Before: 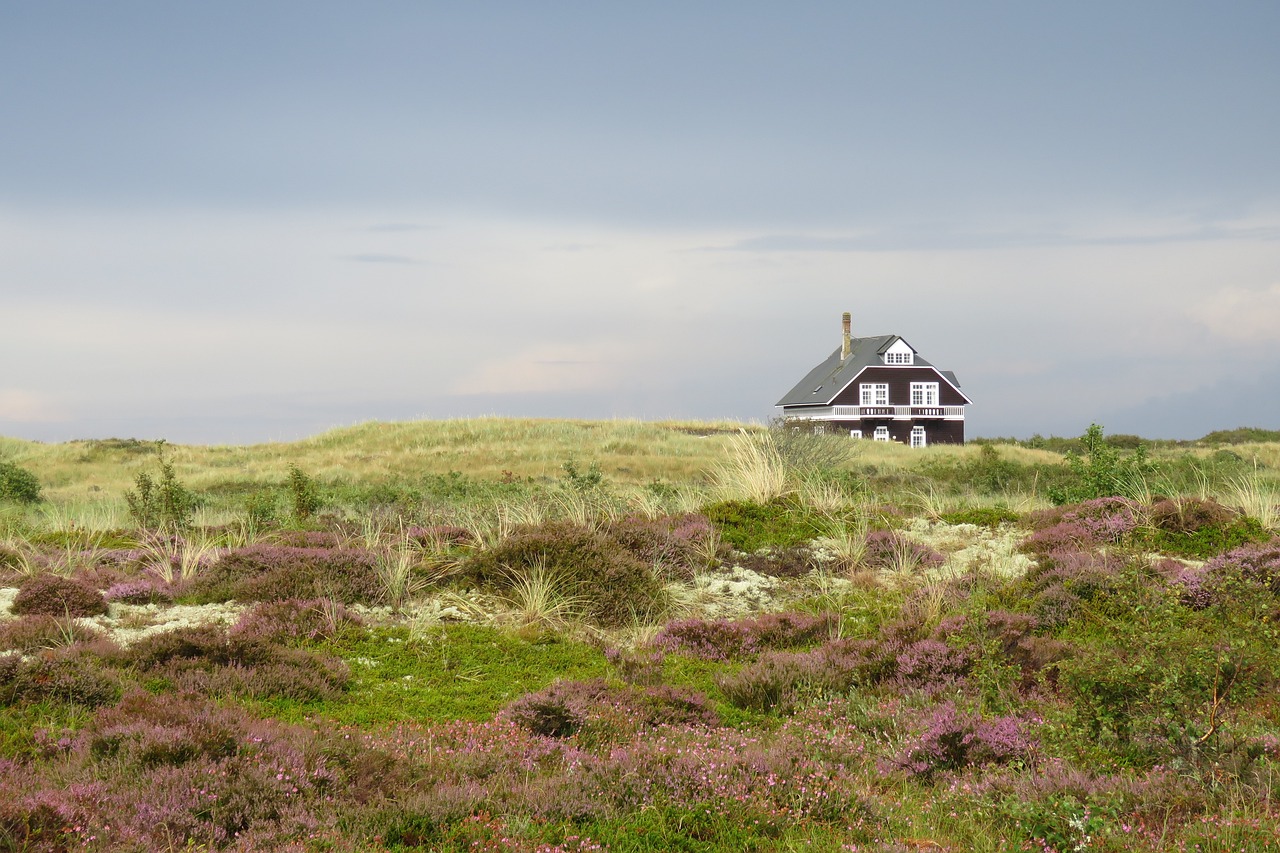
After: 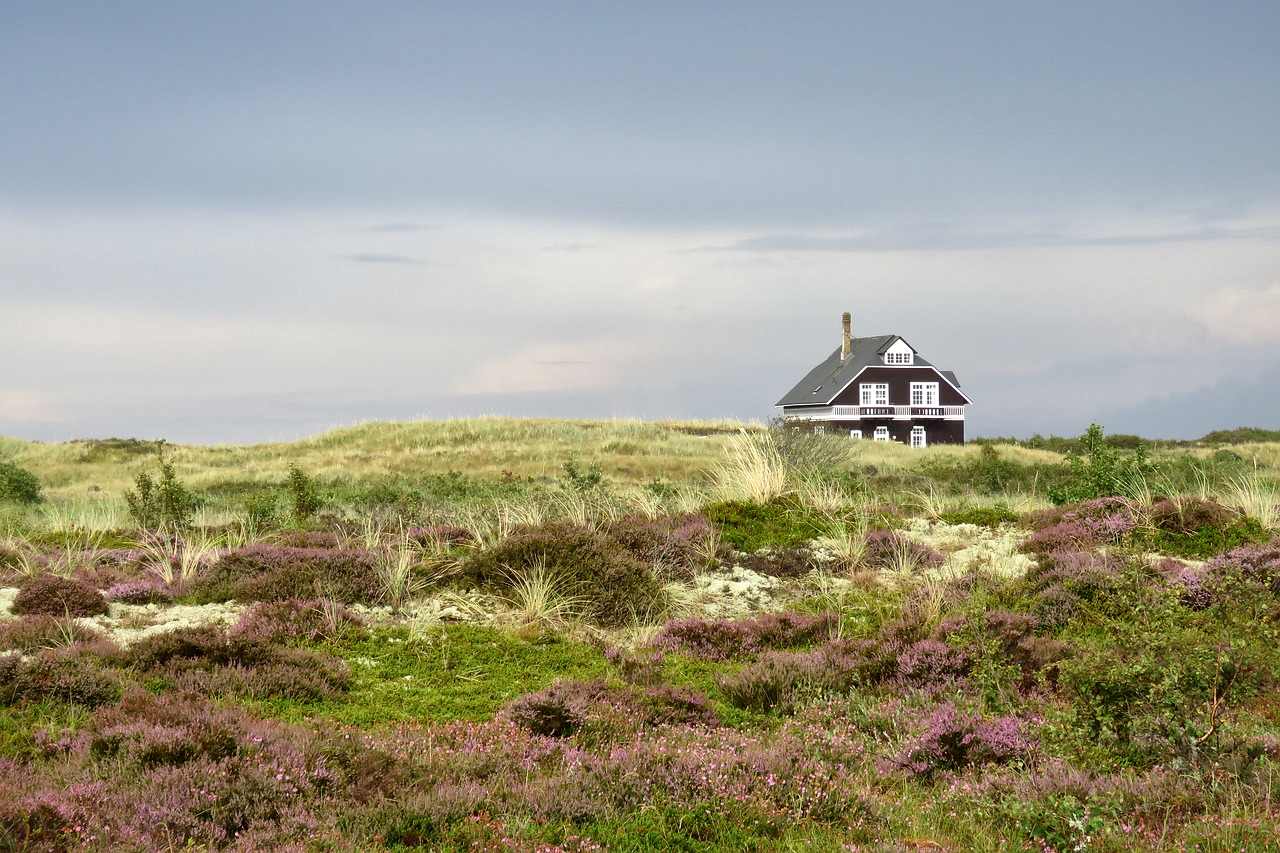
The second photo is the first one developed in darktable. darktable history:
tone equalizer: on, module defaults
local contrast: mode bilateral grid, contrast 20, coarseness 50, detail 161%, midtone range 0.2
